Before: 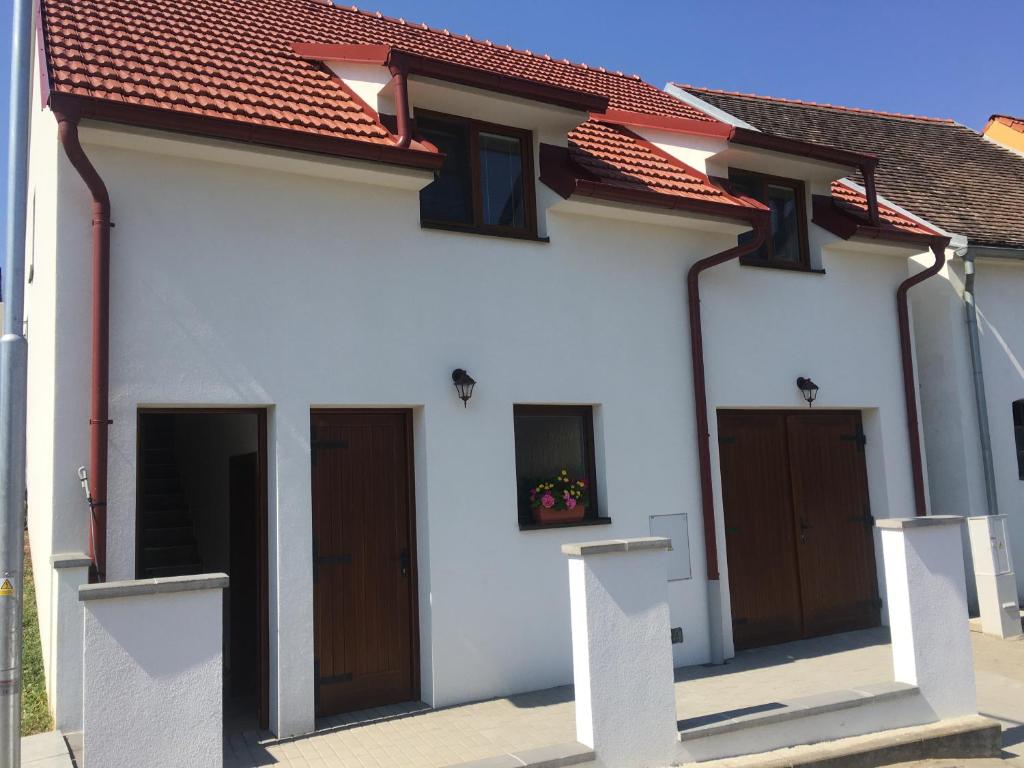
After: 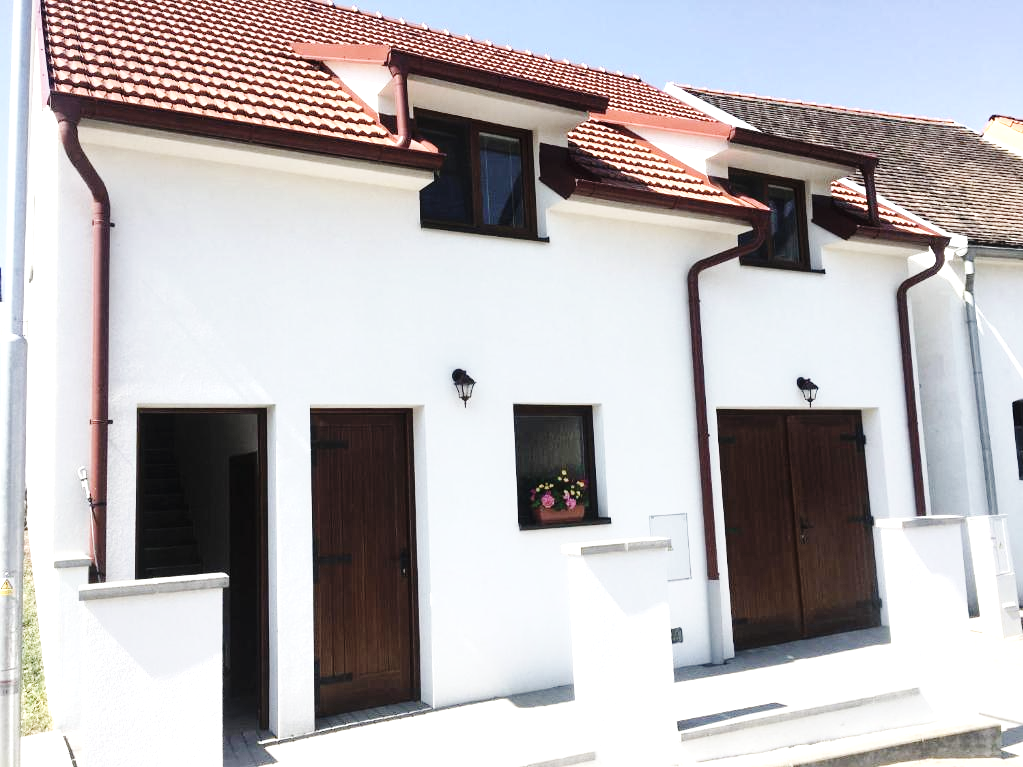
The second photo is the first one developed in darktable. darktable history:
exposure: exposure 1.216 EV, compensate highlight preservation false
base curve: curves: ch0 [(0, 0) (0.036, 0.025) (0.121, 0.166) (0.206, 0.329) (0.605, 0.79) (1, 1)], preserve colors none
local contrast: mode bilateral grid, contrast 19, coarseness 50, detail 119%, midtone range 0.2
crop: left 0.061%
contrast brightness saturation: contrast 0.102, saturation -0.376
